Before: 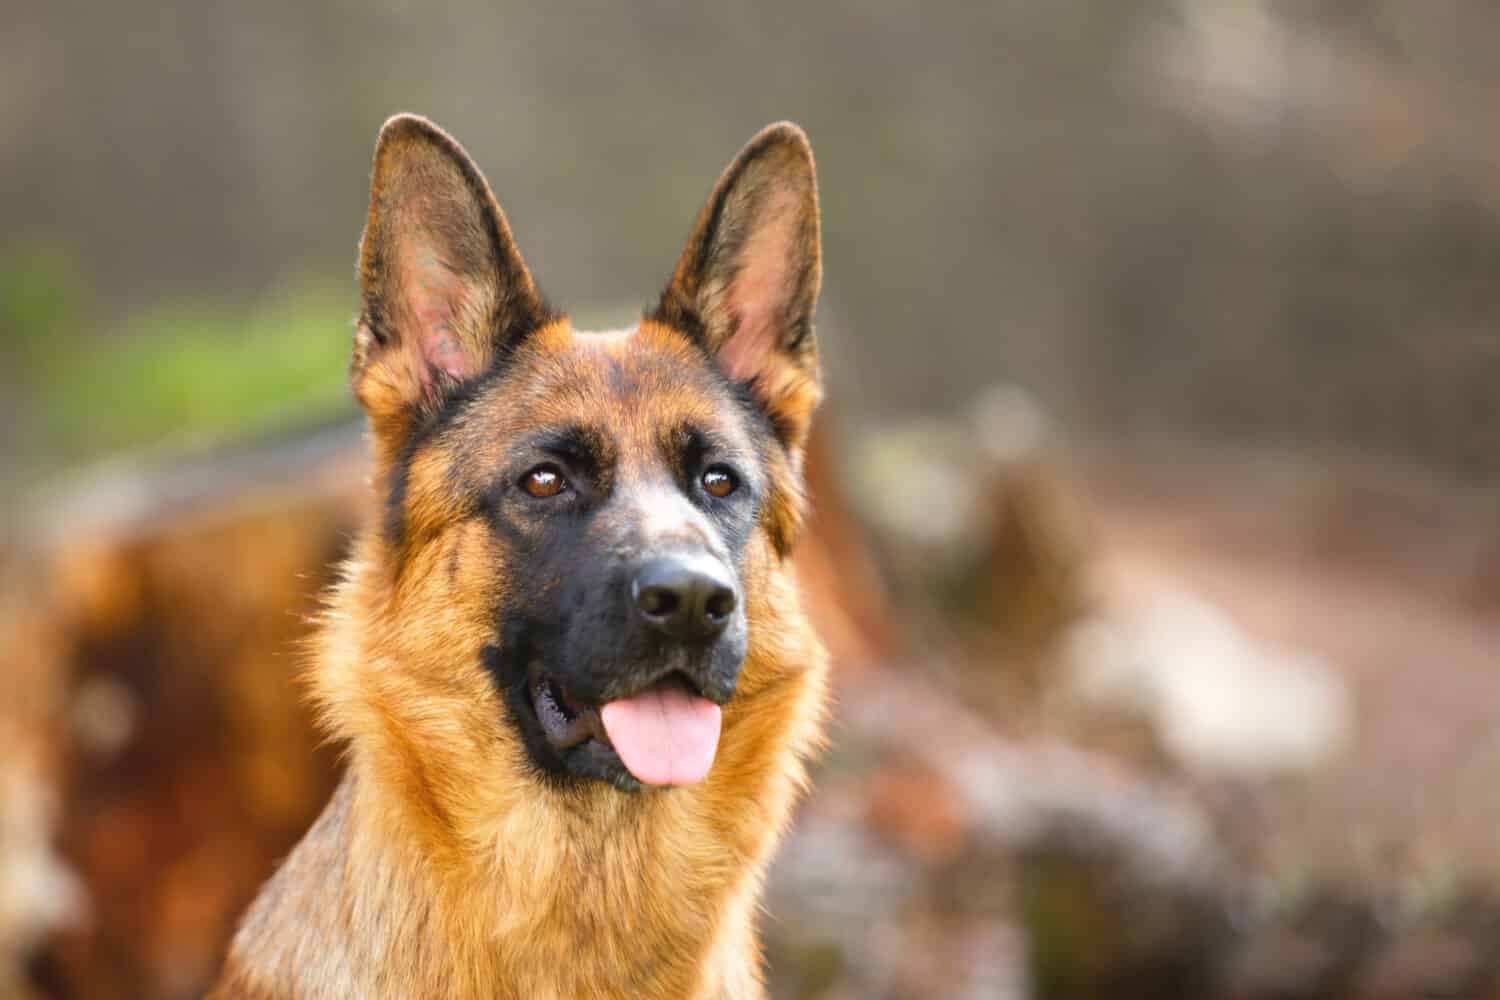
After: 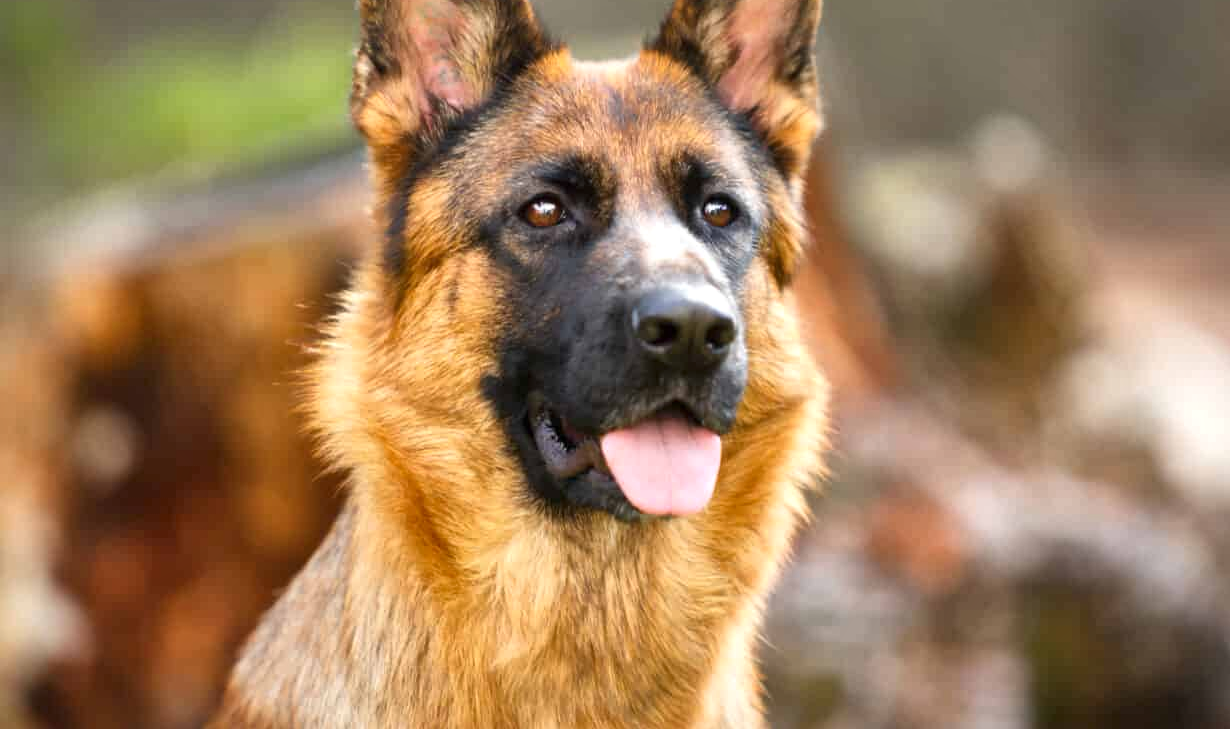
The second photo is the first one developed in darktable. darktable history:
crop: top 27.023%, right 17.989%
local contrast: mode bilateral grid, contrast 19, coarseness 51, detail 148%, midtone range 0.2
